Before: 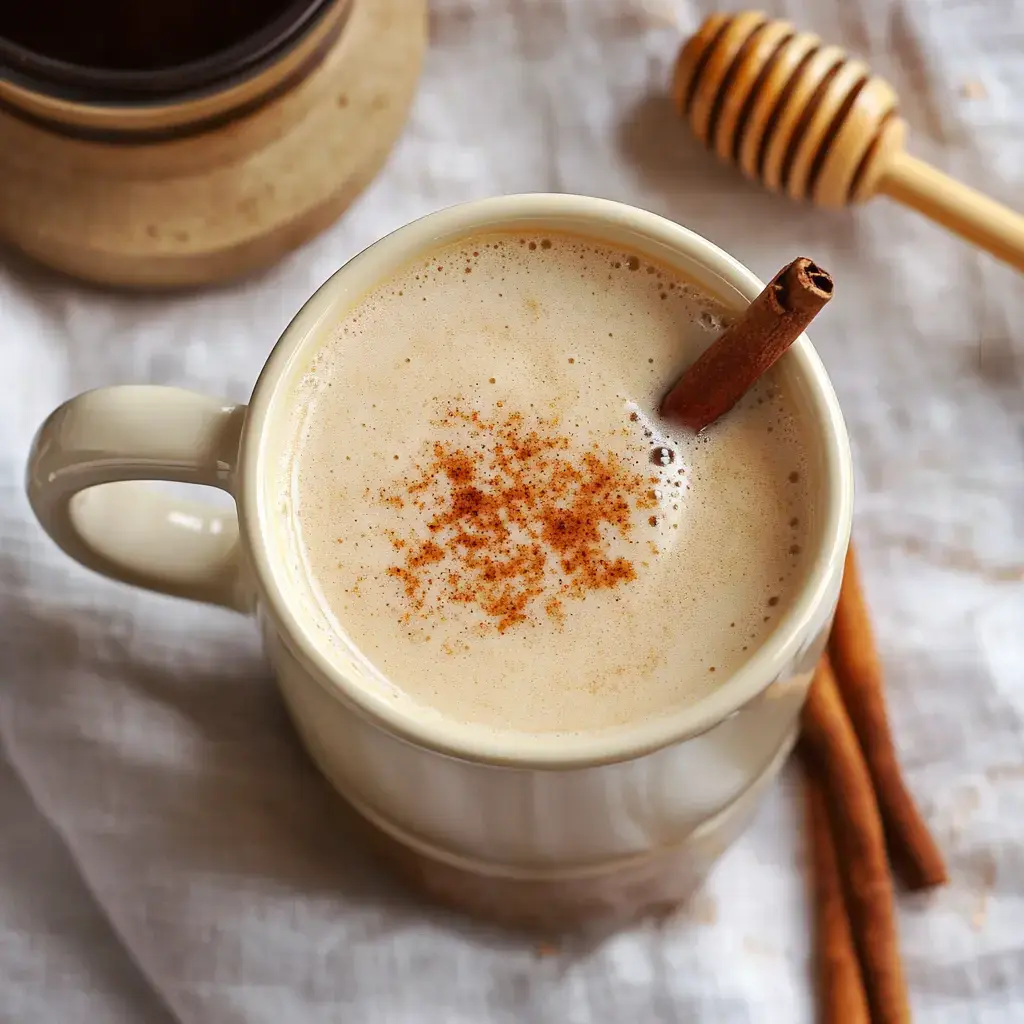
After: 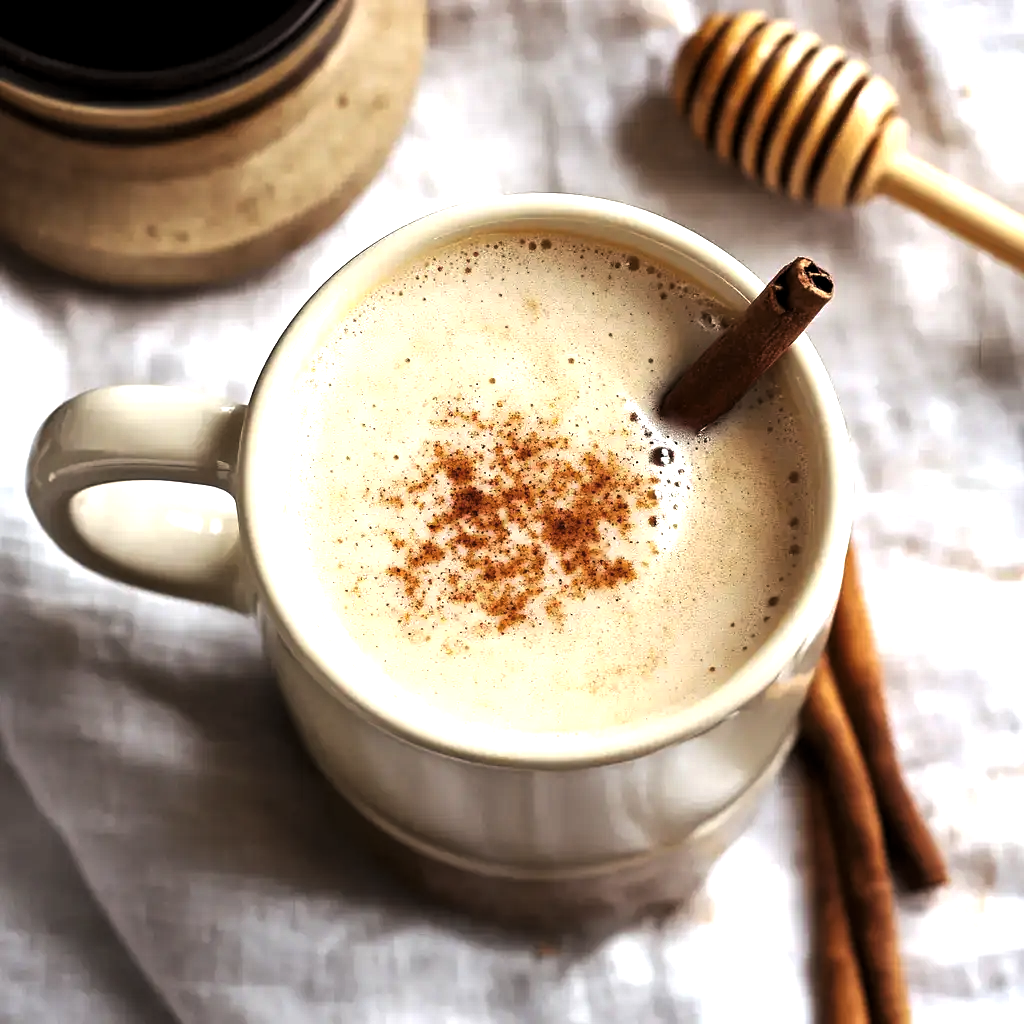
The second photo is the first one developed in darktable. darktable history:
contrast brightness saturation: contrast 0.008, saturation -0.066
levels: levels [0.044, 0.475, 0.791]
